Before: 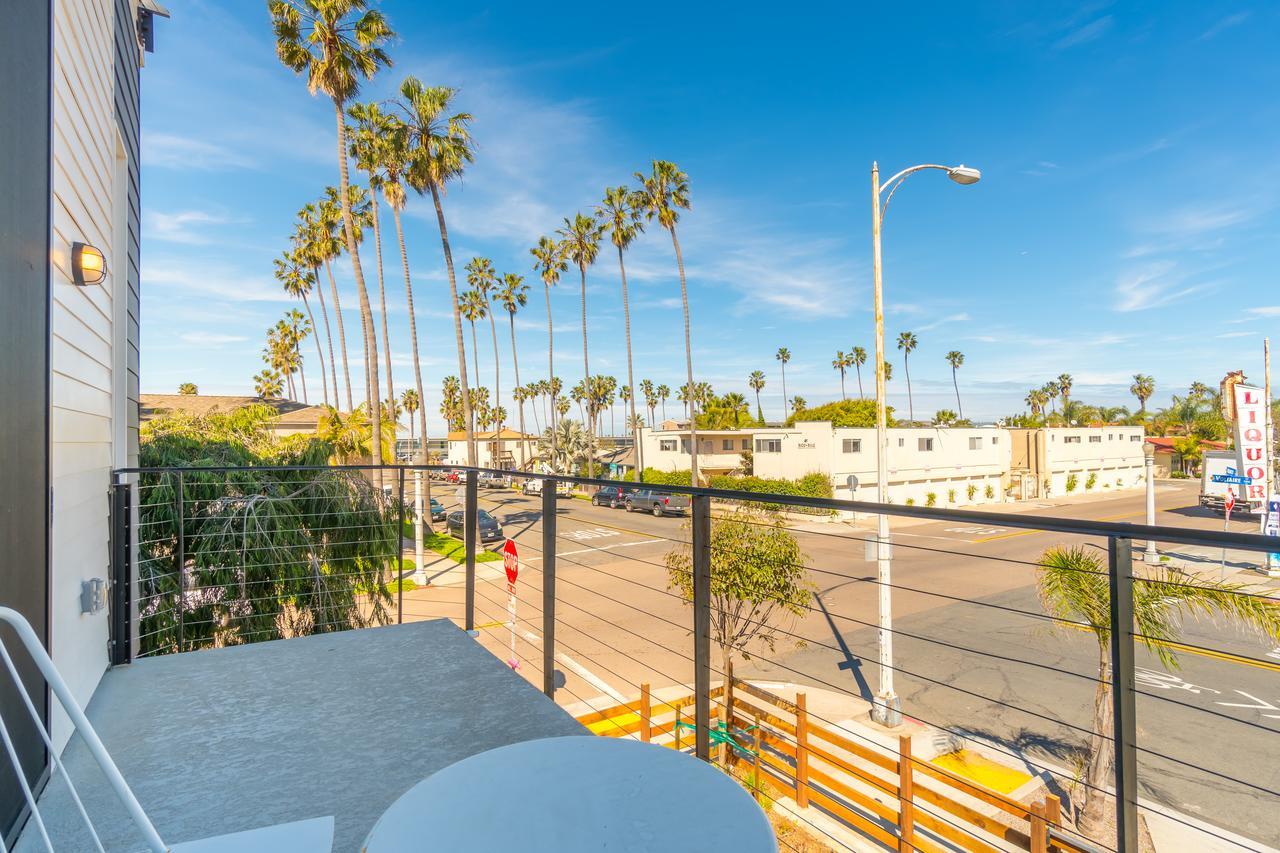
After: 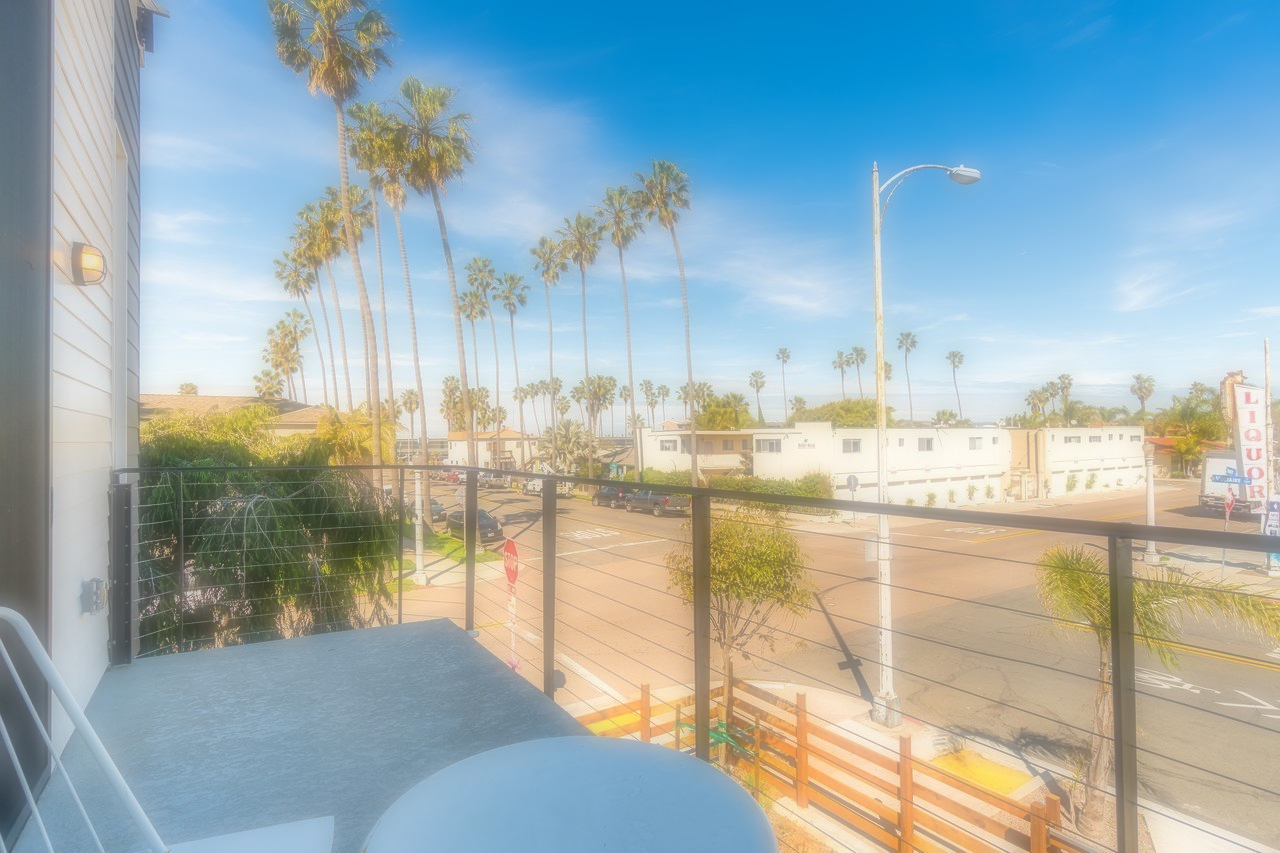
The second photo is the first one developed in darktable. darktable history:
soften: on, module defaults
white balance: emerald 1
